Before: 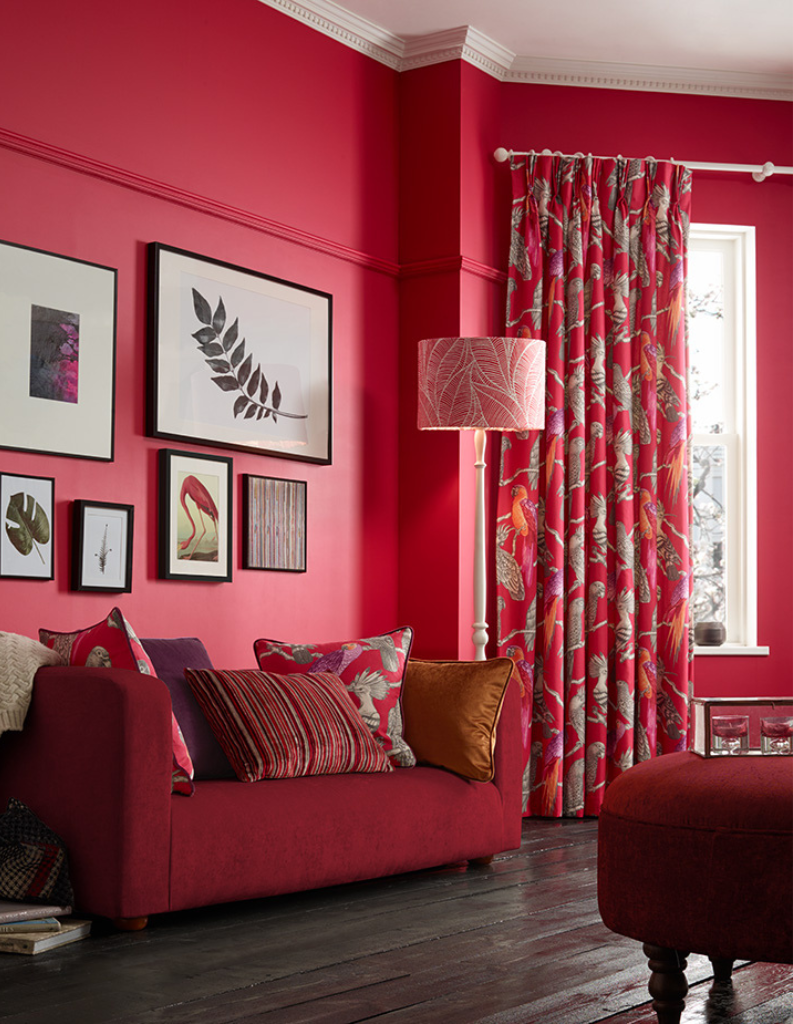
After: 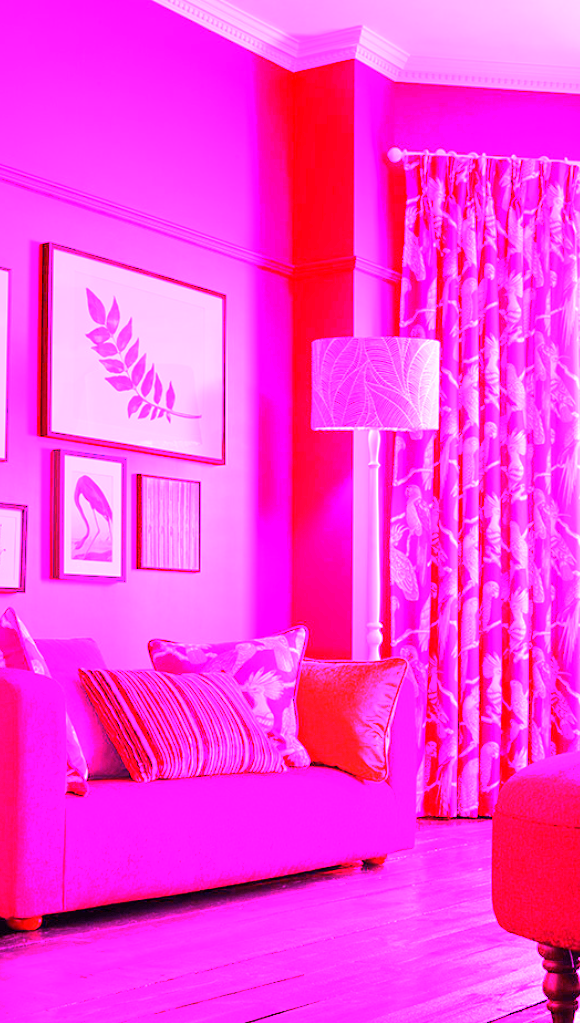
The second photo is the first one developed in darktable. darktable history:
crop: left 13.443%, right 13.31%
white balance: red 8, blue 8
